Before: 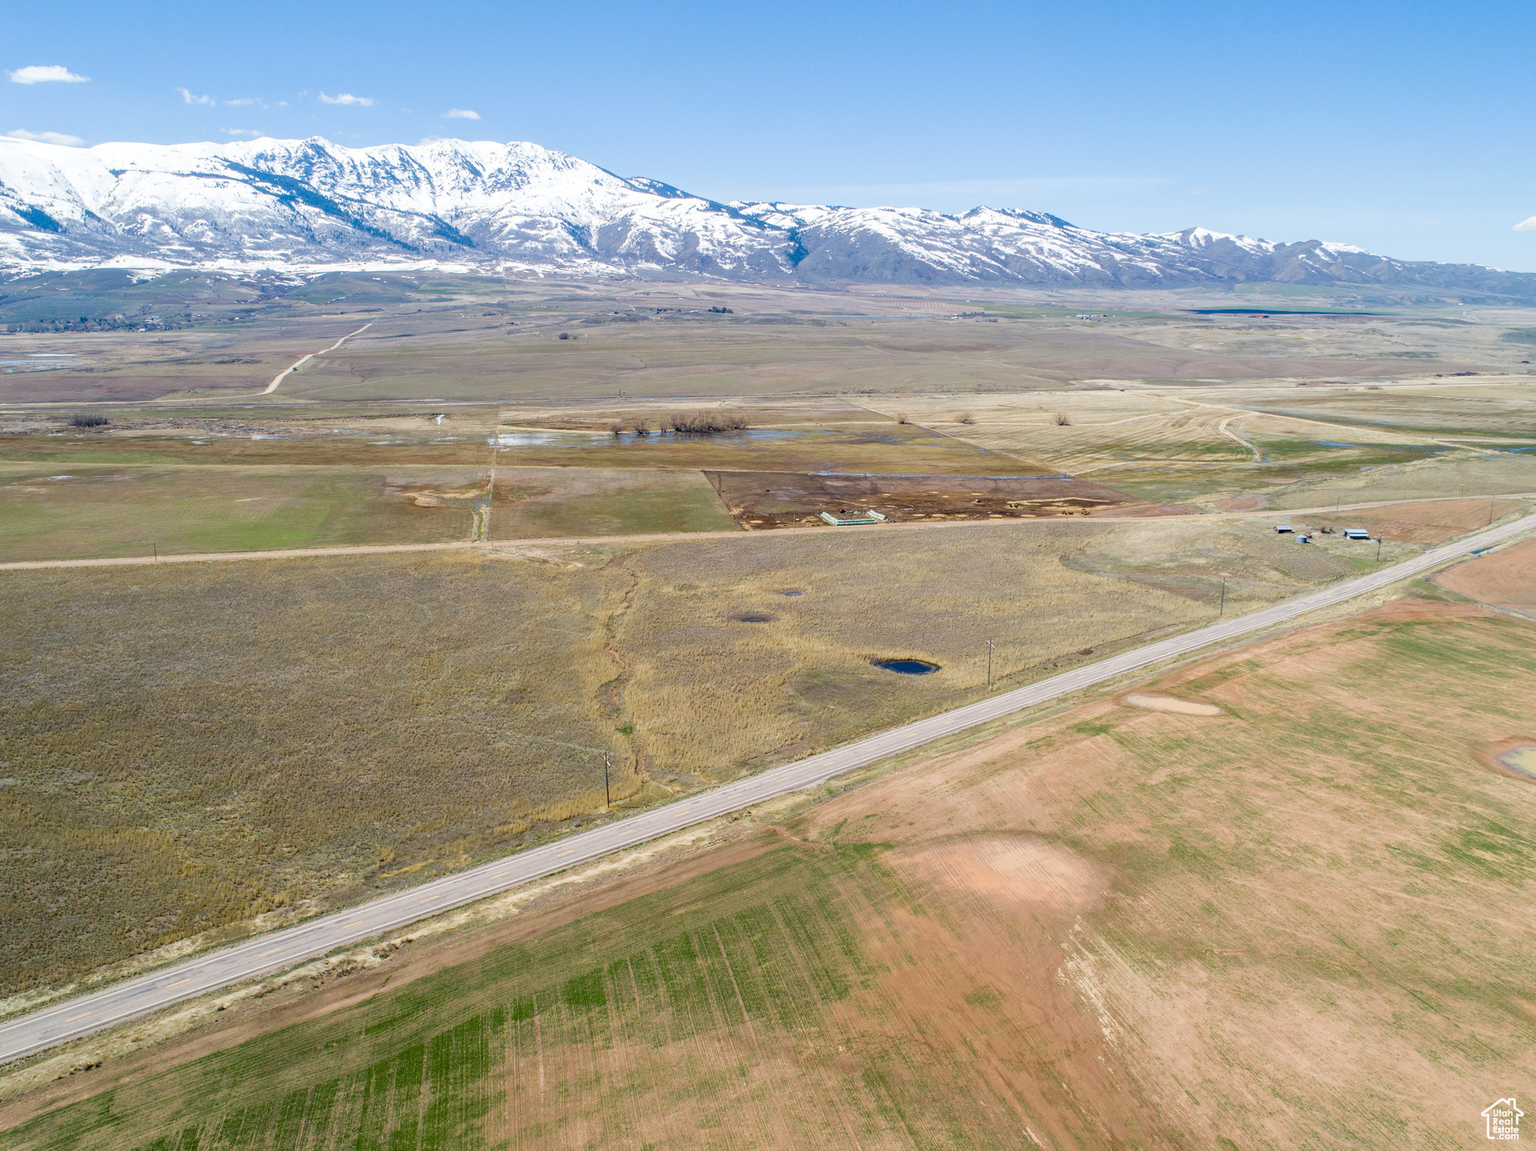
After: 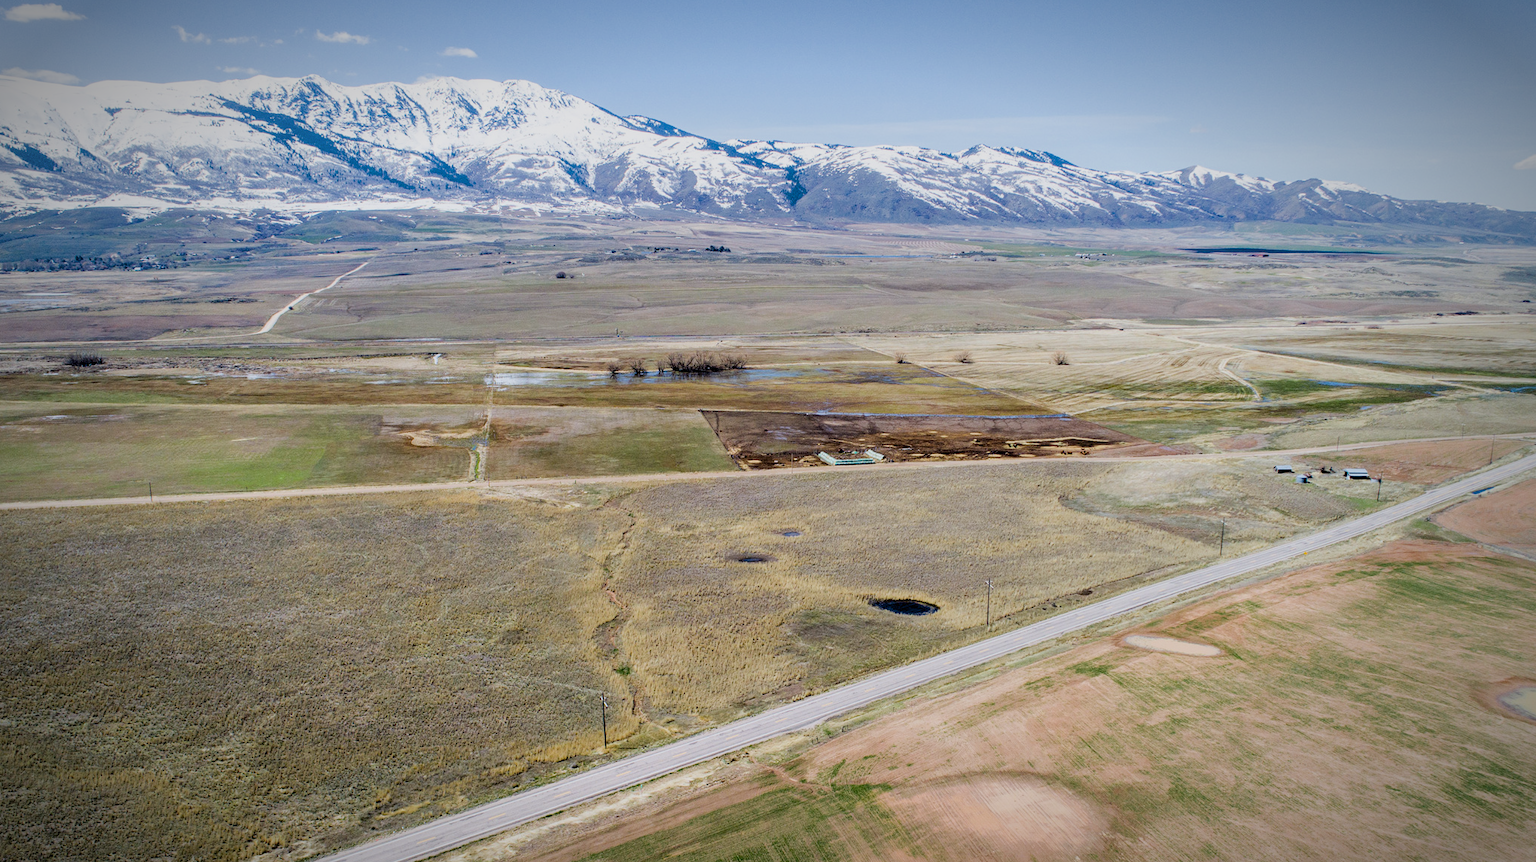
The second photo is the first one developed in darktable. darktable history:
crop: left 0.387%, top 5.469%, bottom 19.809%
contrast equalizer: octaves 7, y [[0.6 ×6], [0.55 ×6], [0 ×6], [0 ×6], [0 ×6]]
filmic rgb: black relative exposure -7.65 EV, white relative exposure 4.56 EV, hardness 3.61
vignetting: fall-off start 70.97%, brightness -0.584, saturation -0.118, width/height ratio 1.333
white balance: red 0.983, blue 1.036
exposure: compensate highlight preservation false
